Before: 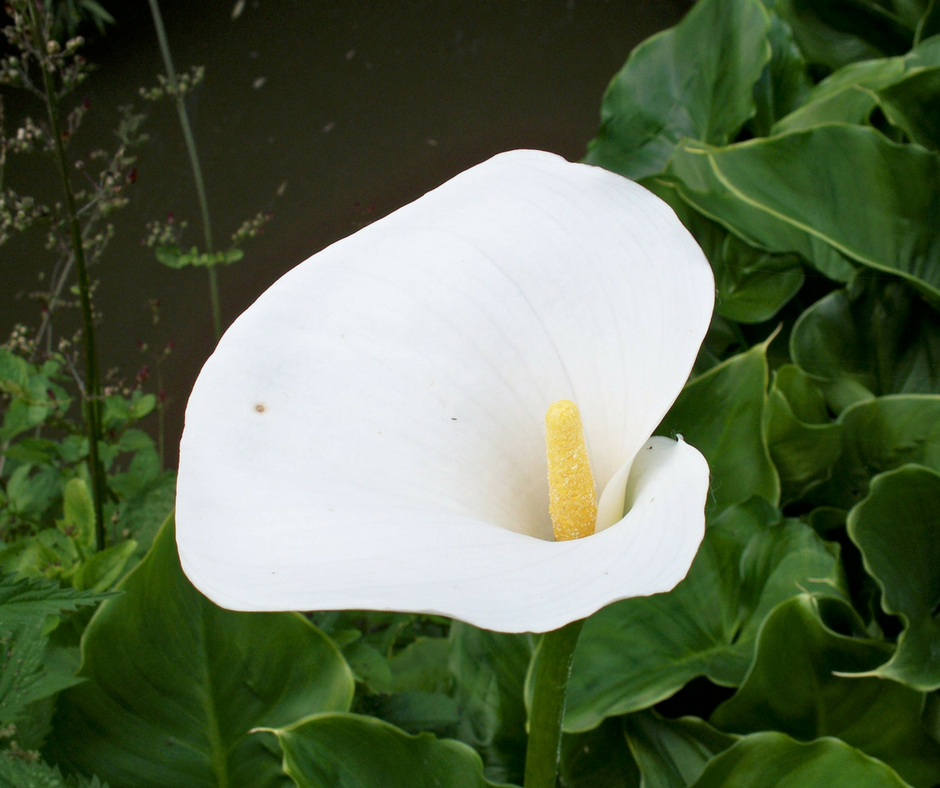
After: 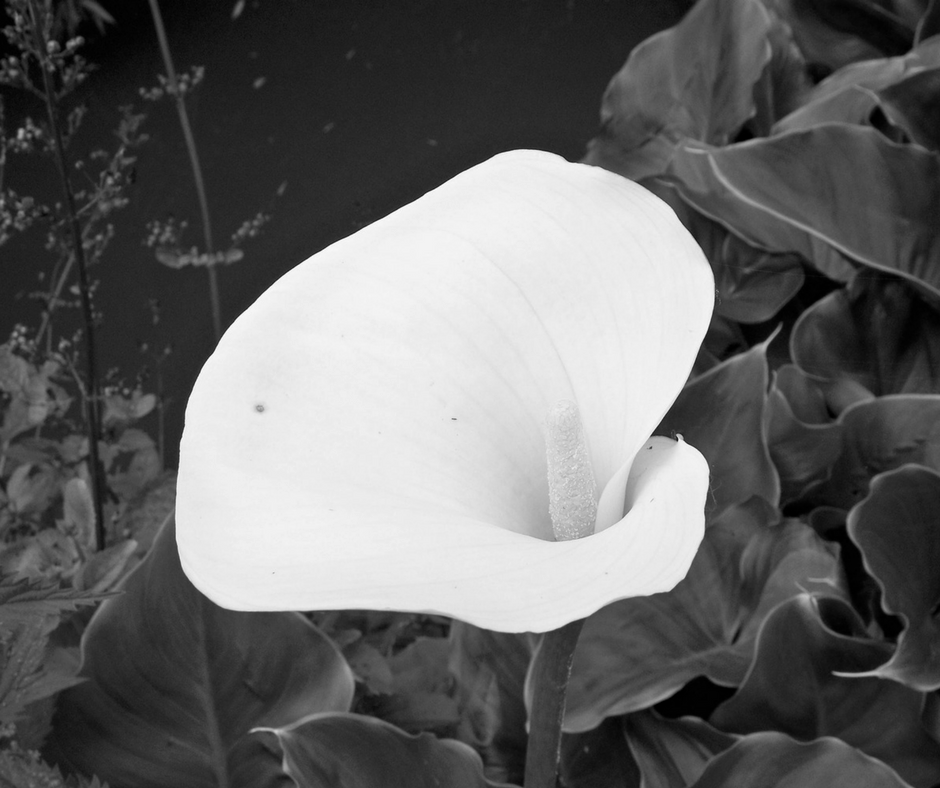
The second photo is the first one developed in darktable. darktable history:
haze removal: strength 0.1, compatibility mode true, adaptive false
exposure: compensate highlight preservation false
monochrome: on, module defaults
